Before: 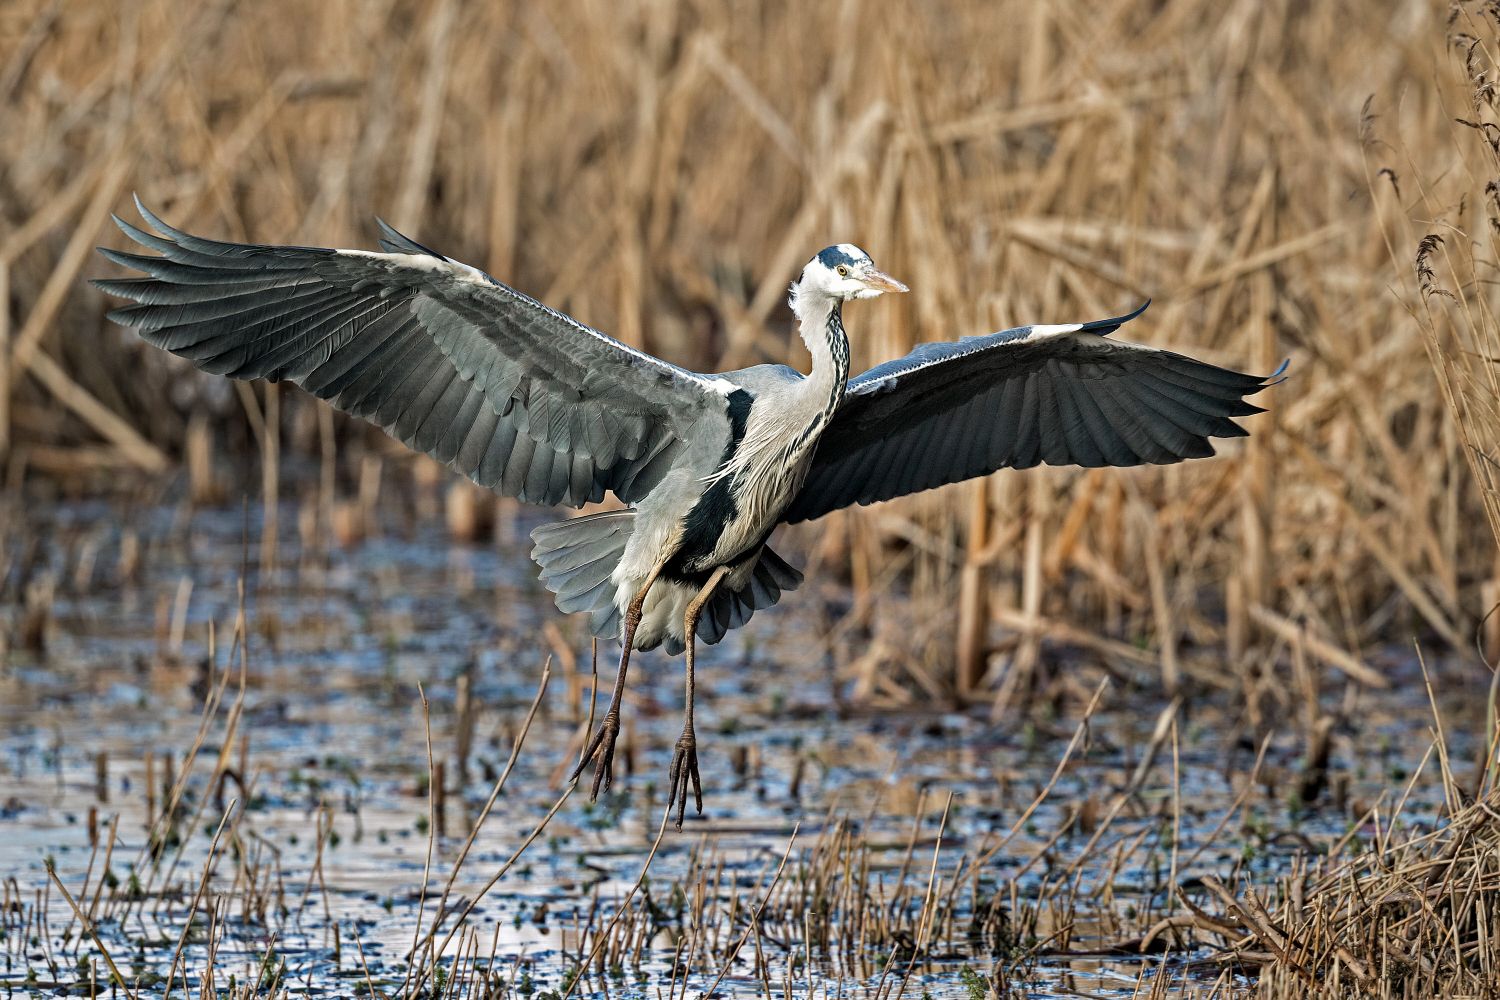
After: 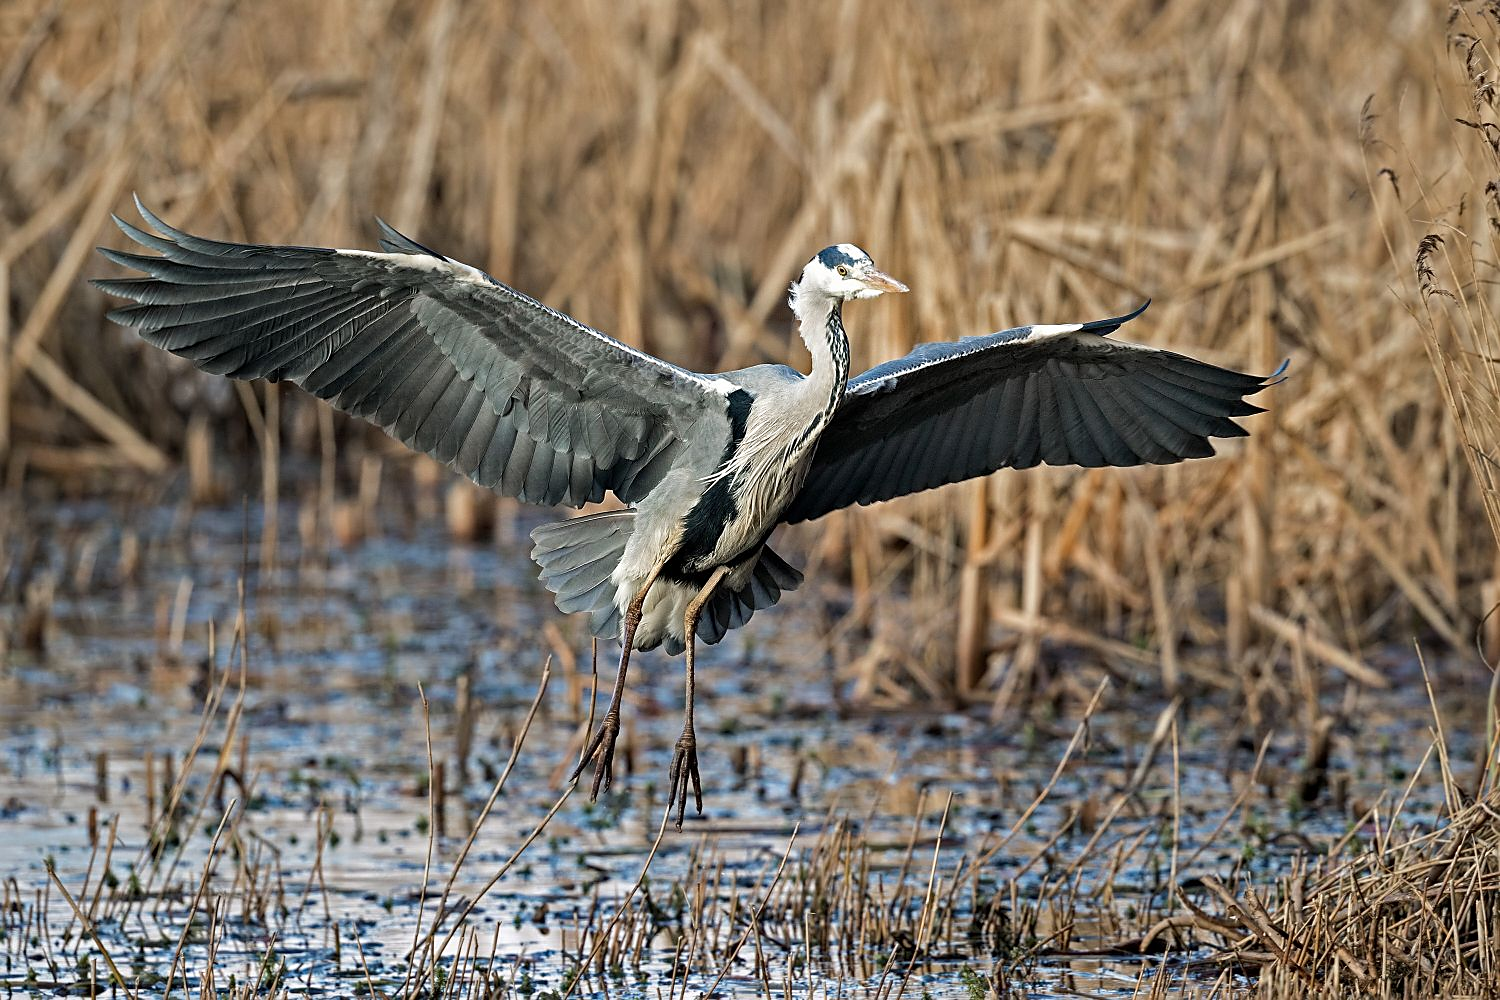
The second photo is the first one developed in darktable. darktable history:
sharpen: radius 1.868, amount 0.396, threshold 1.507
